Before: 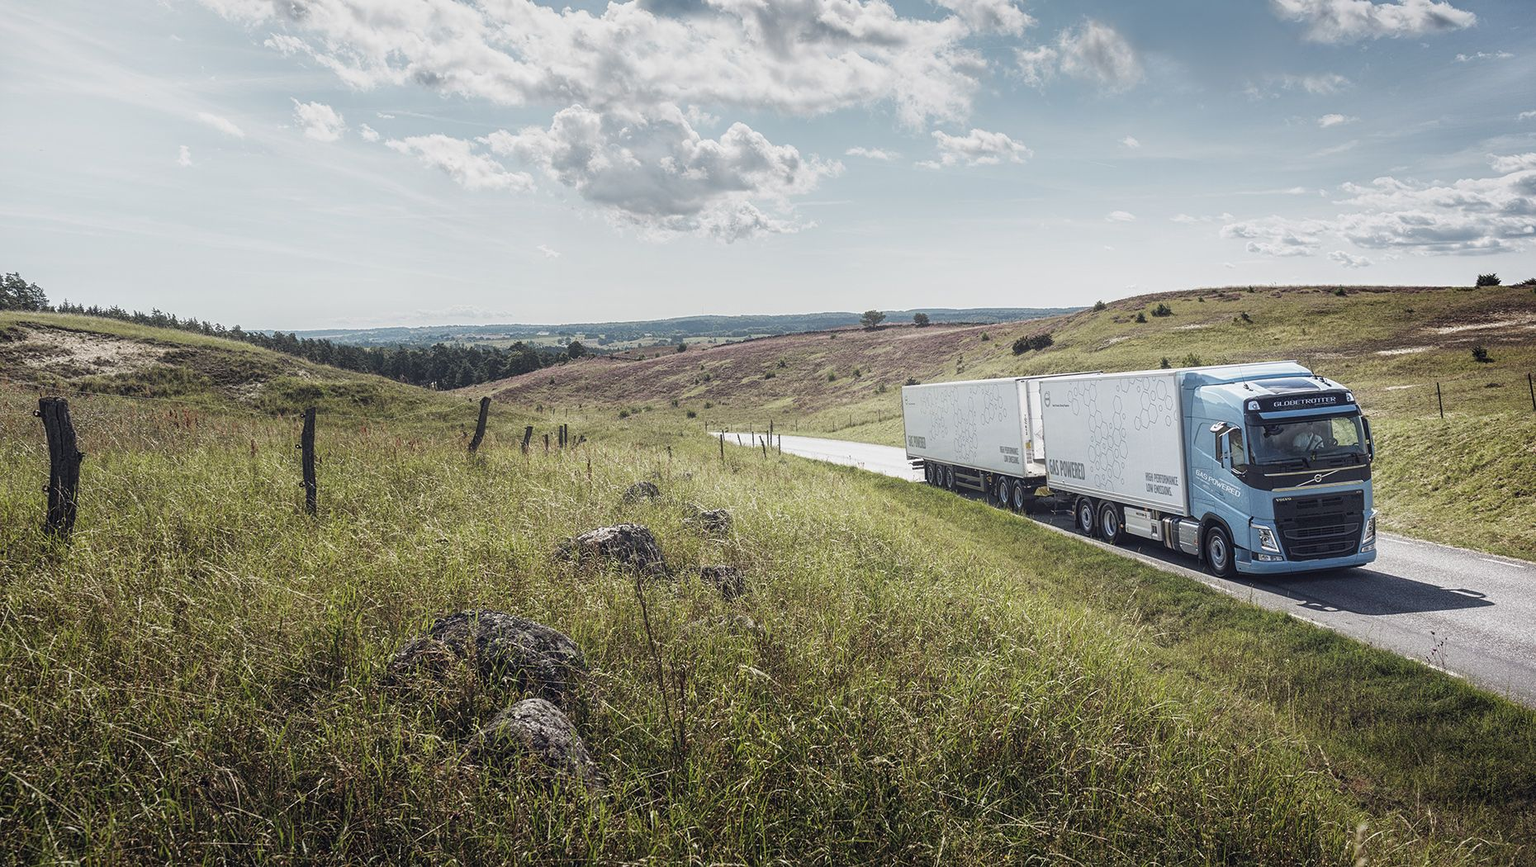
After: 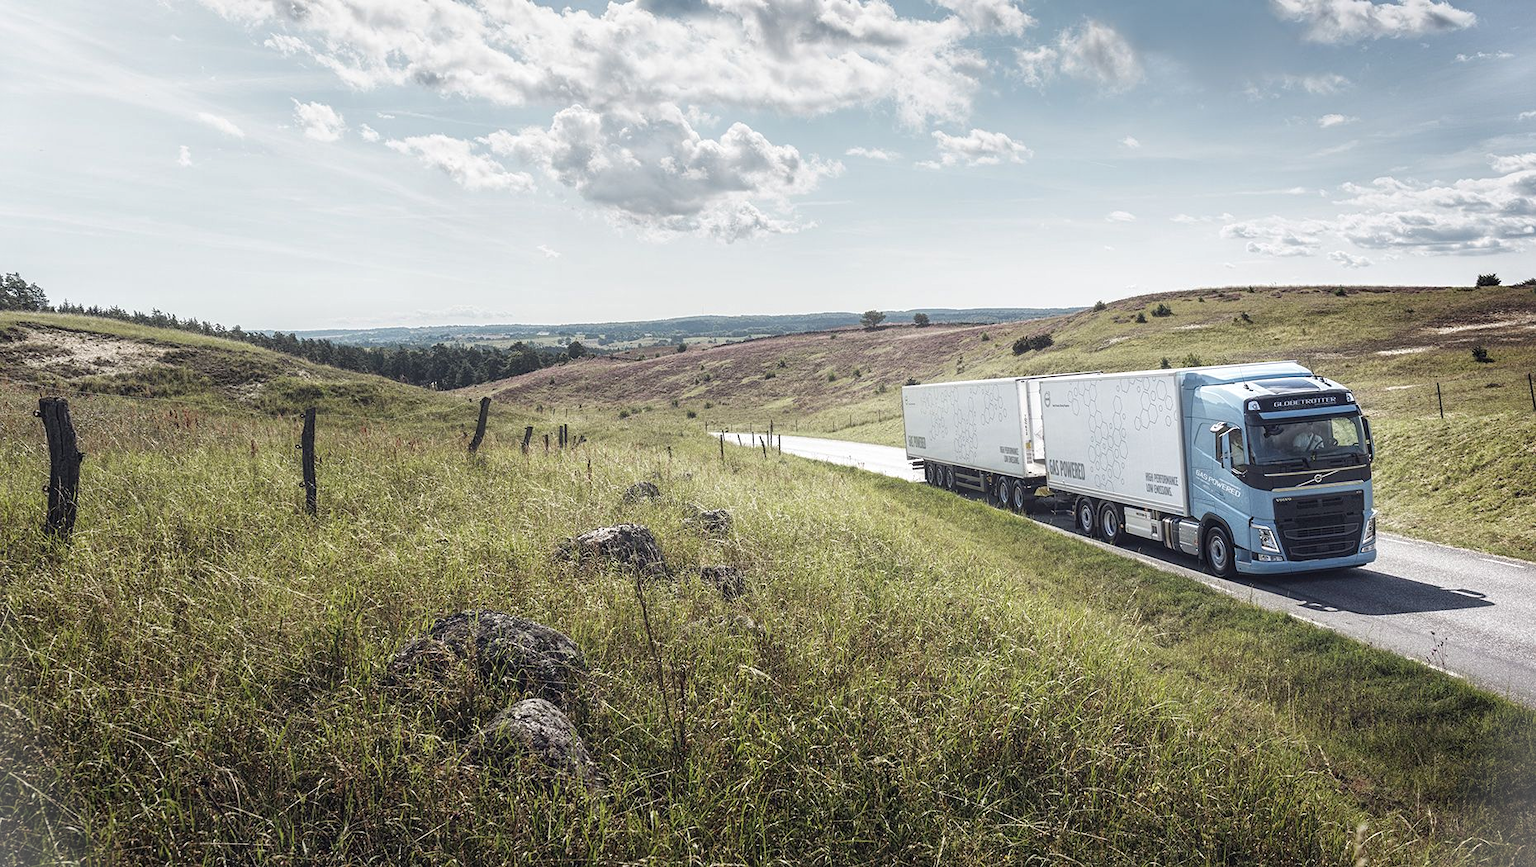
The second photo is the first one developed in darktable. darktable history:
vignetting: fall-off start 100%, brightness 0.3, saturation 0
shadows and highlights: radius 44.78, white point adjustment 6.64, compress 79.65%, highlights color adjustment 78.42%, soften with gaussian
